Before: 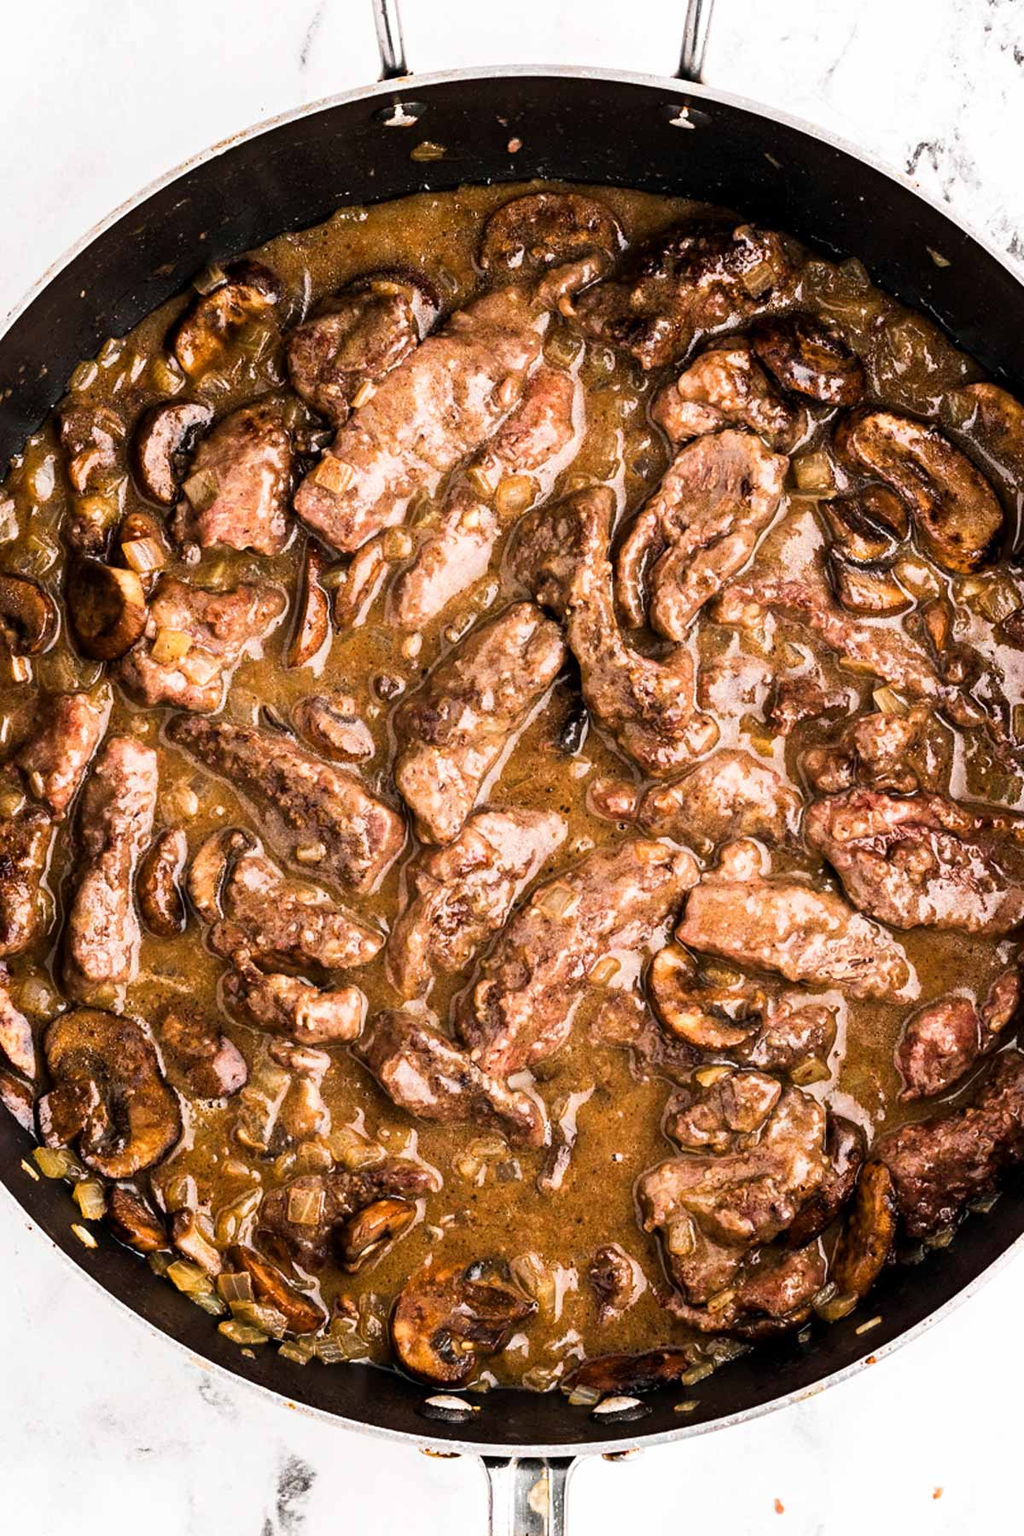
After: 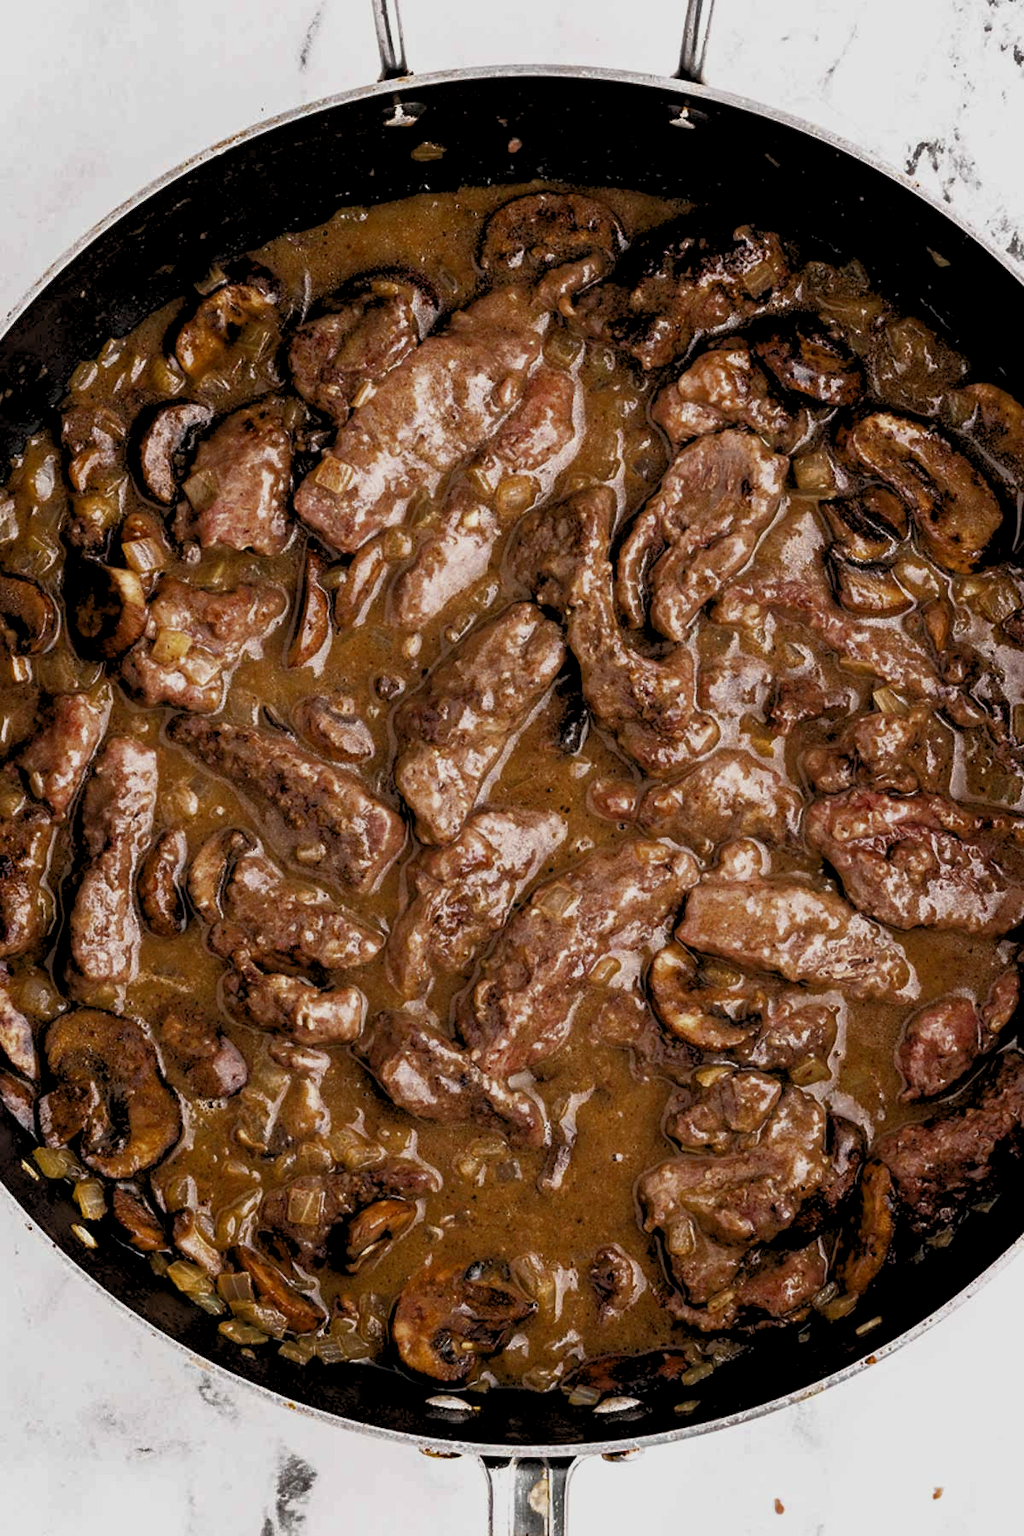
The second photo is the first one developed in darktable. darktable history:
rgb levels: preserve colors sum RGB, levels [[0.038, 0.433, 0.934], [0, 0.5, 1], [0, 0.5, 1]]
base curve: curves: ch0 [(0, 0) (0.564, 0.291) (0.802, 0.731) (1, 1)]
